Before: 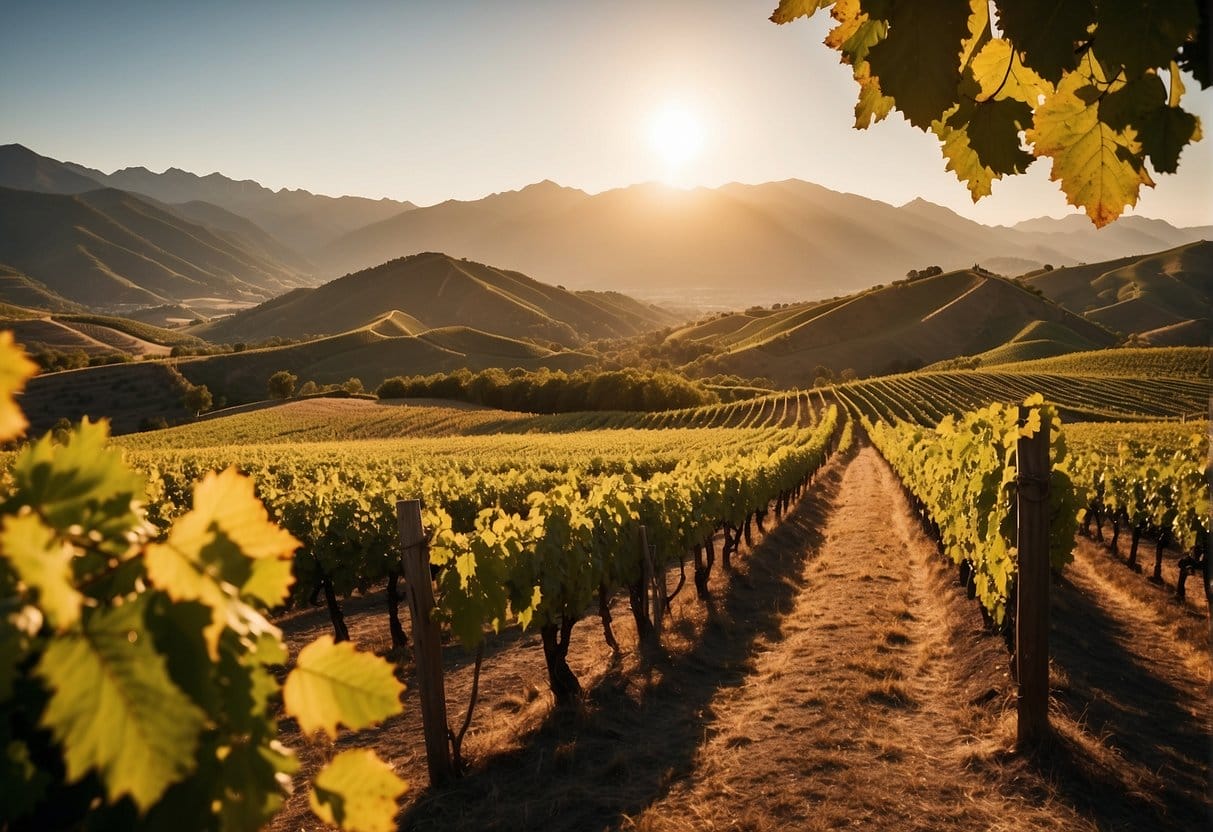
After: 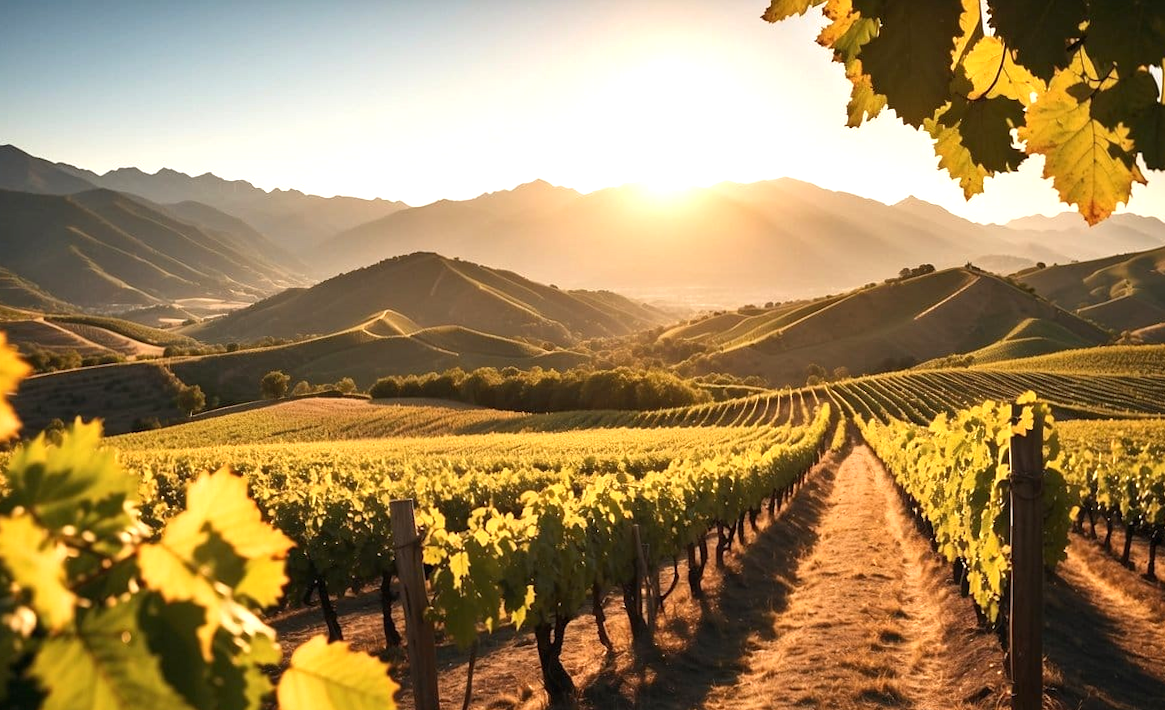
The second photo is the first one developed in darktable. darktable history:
exposure: black level correction 0, exposure 0.694 EV, compensate exposure bias true, compensate highlight preservation false
crop and rotate: angle 0.173°, left 0.421%, right 3.038%, bottom 14.207%
